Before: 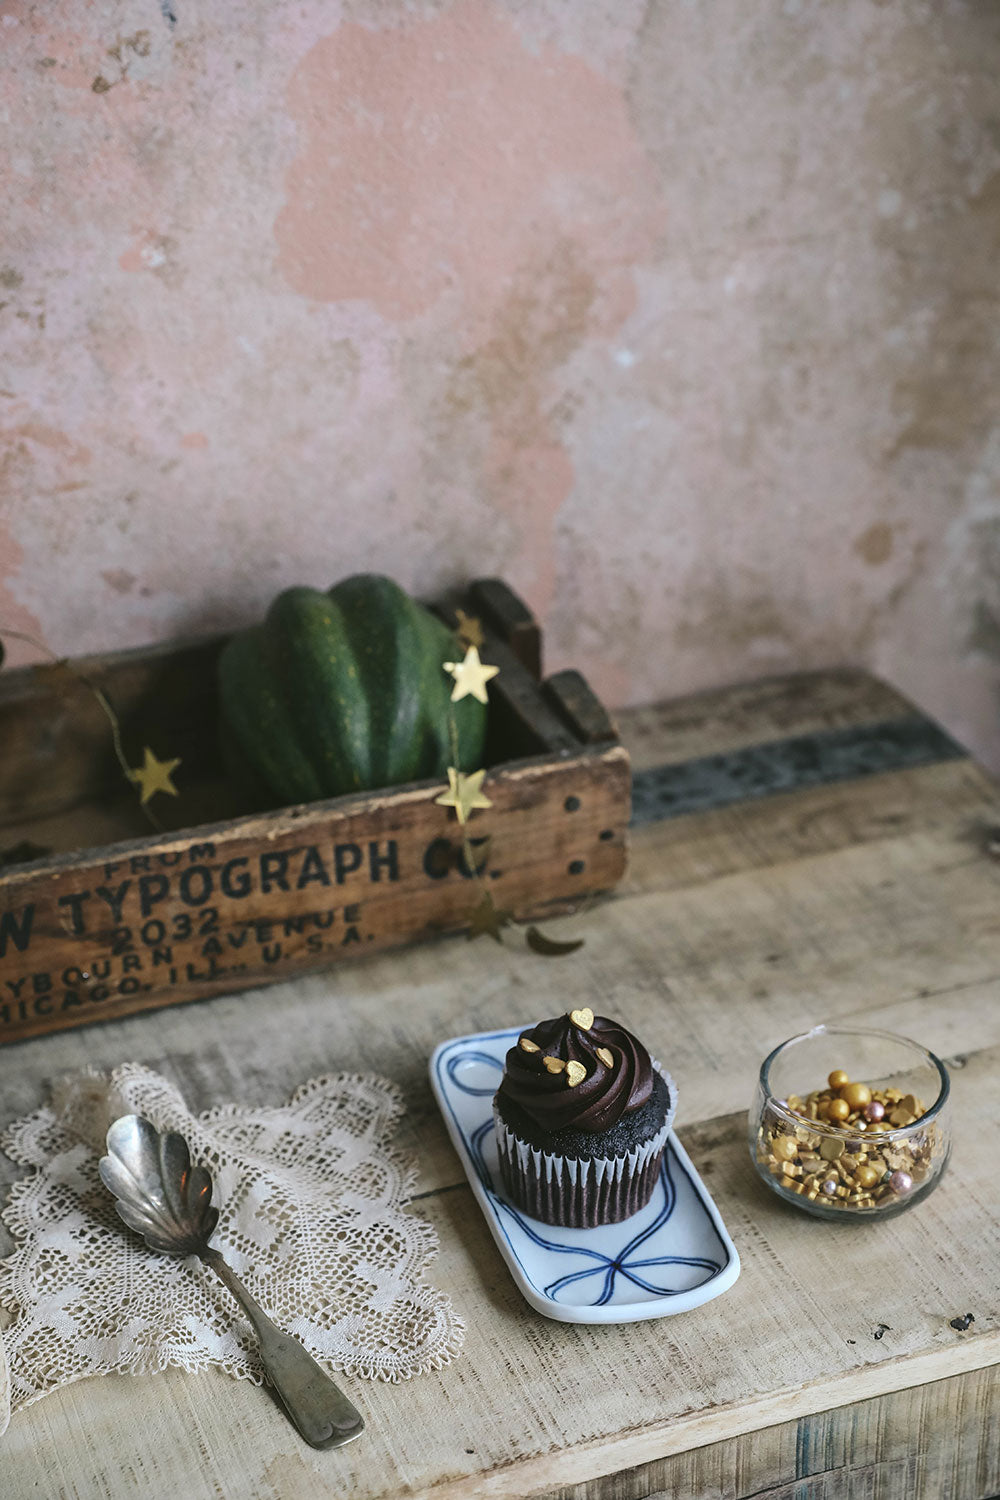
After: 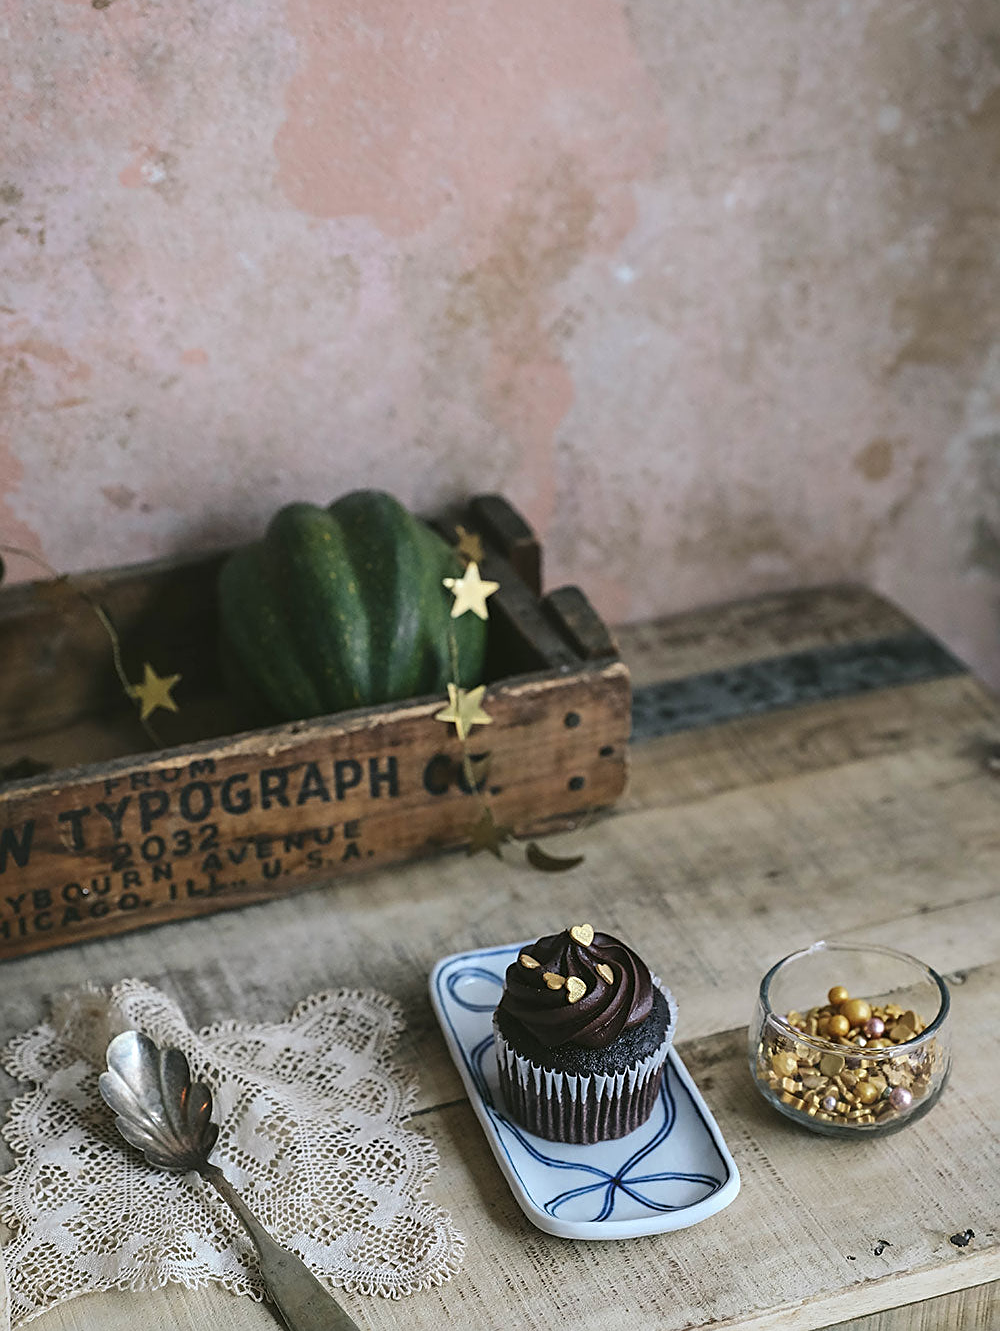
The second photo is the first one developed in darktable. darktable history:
crop and rotate: top 5.609%, bottom 5.609%
sharpen: on, module defaults
